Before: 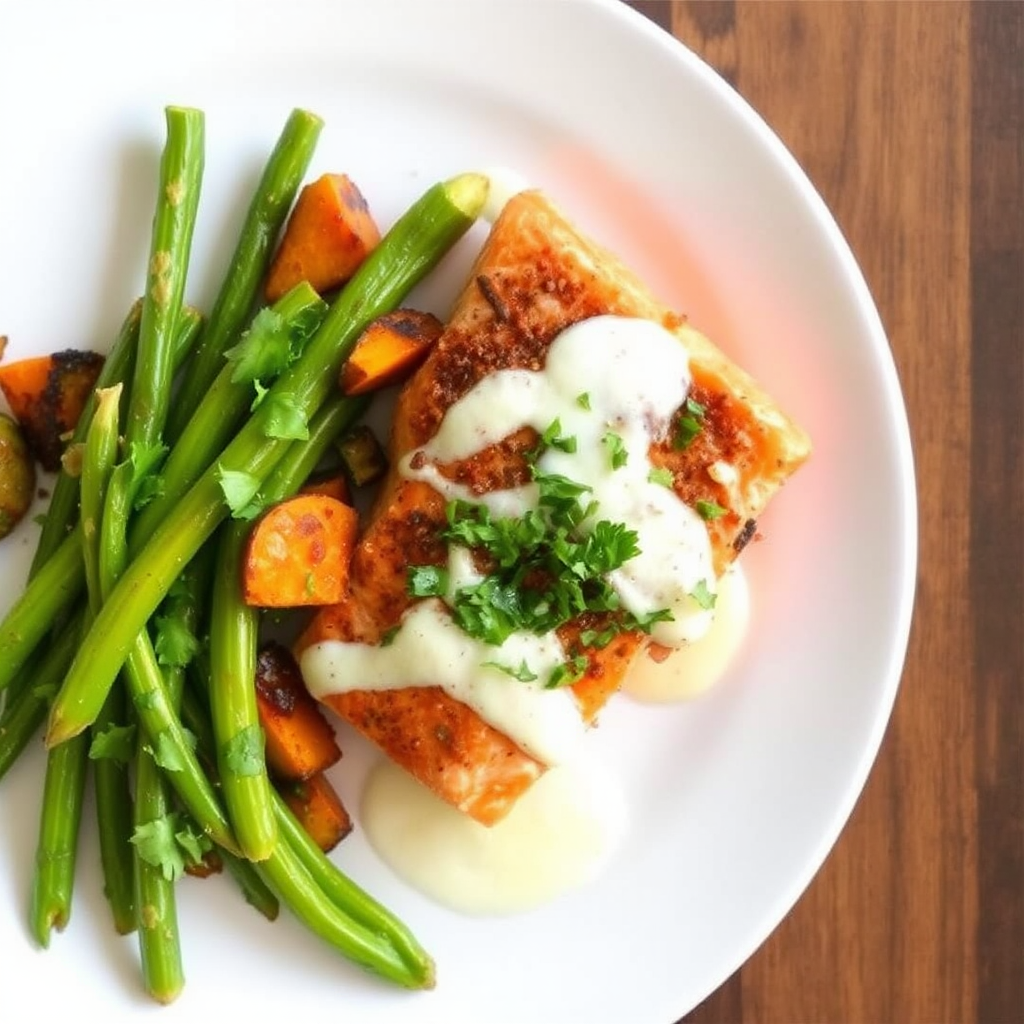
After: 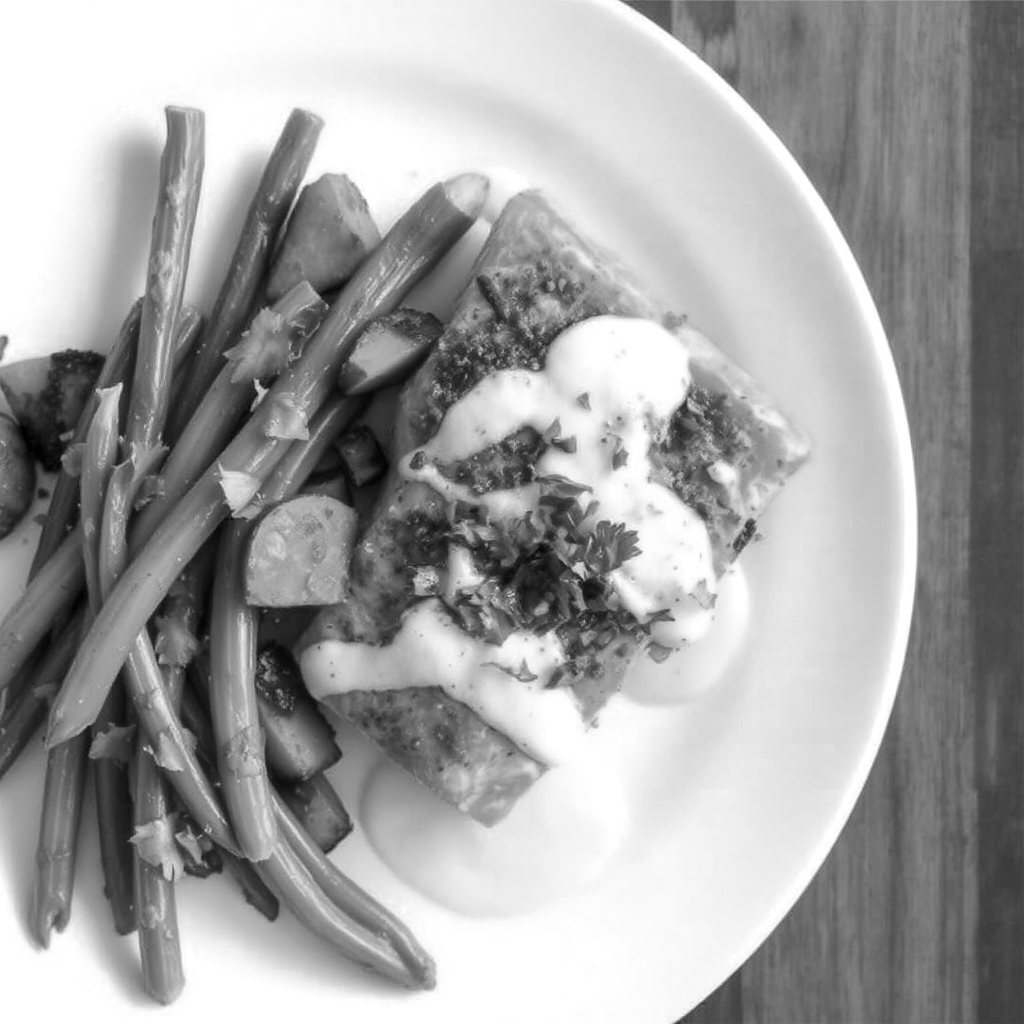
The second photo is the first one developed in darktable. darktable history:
color zones: curves: ch0 [(0, 0.613) (0.01, 0.613) (0.245, 0.448) (0.498, 0.529) (0.642, 0.665) (0.879, 0.777) (0.99, 0.613)]; ch1 [(0, 0) (0.143, 0) (0.286, 0) (0.429, 0) (0.571, 0) (0.714, 0) (0.857, 0)]
local contrast: on, module defaults
